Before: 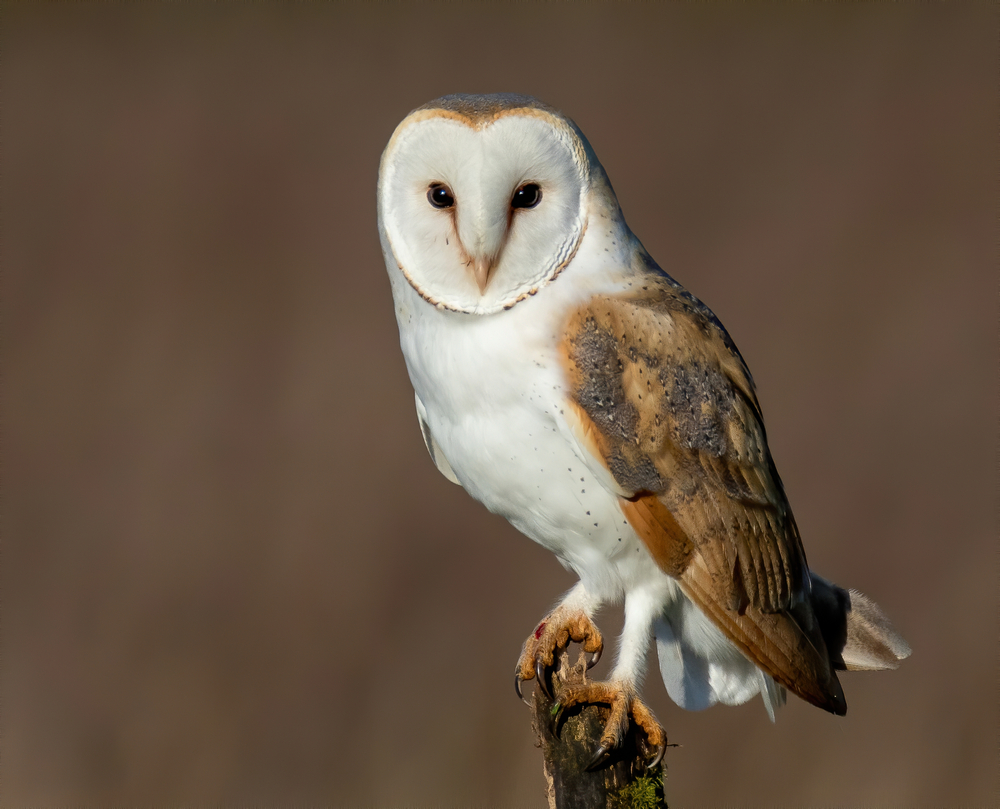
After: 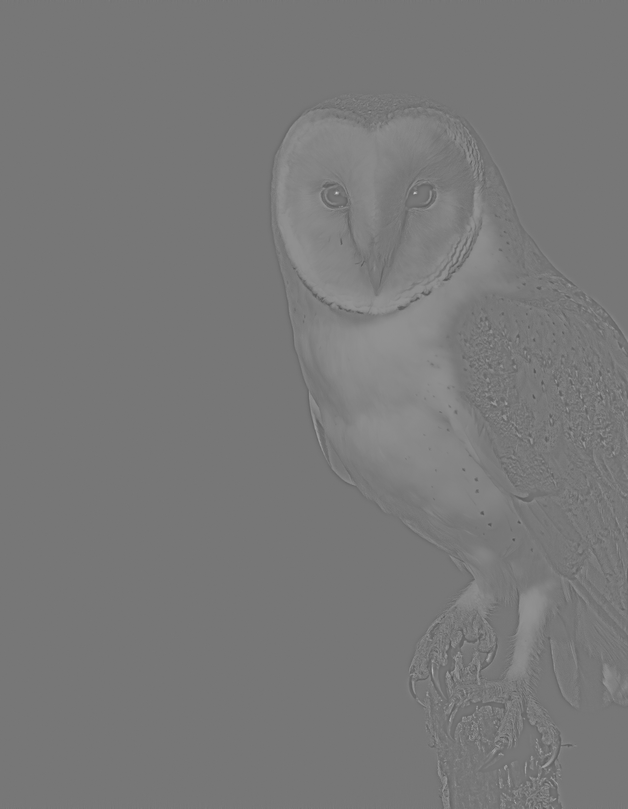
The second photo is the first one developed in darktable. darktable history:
contrast brightness saturation: saturation 0.1
crop: left 10.644%, right 26.528%
highpass: sharpness 5.84%, contrast boost 8.44%
exposure: black level correction 0, exposure 1.2 EV, compensate highlight preservation false
